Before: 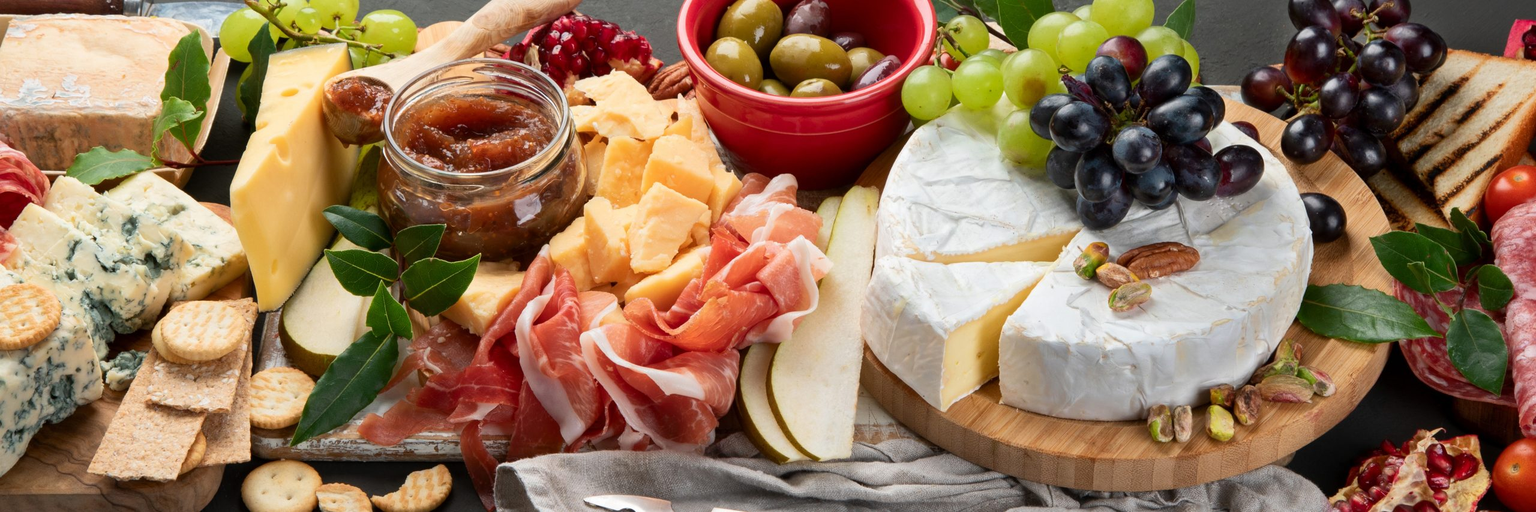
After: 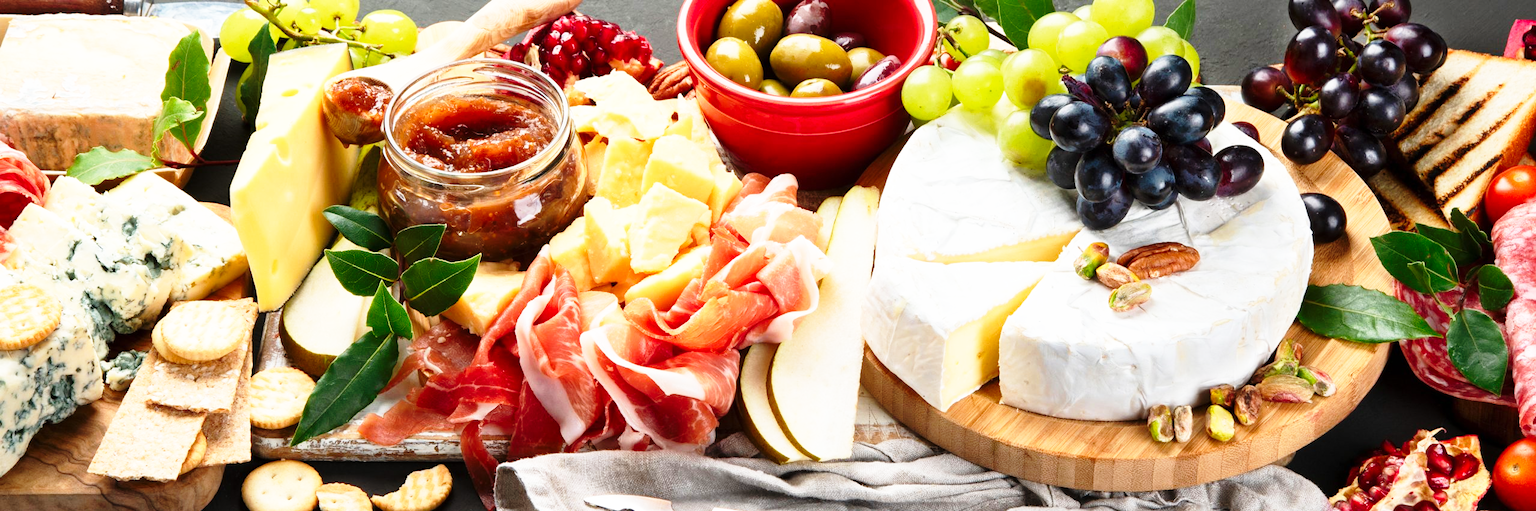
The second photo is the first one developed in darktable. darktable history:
white balance: emerald 1
base curve: curves: ch0 [(0, 0) (0.026, 0.03) (0.109, 0.232) (0.351, 0.748) (0.669, 0.968) (1, 1)], preserve colors none
